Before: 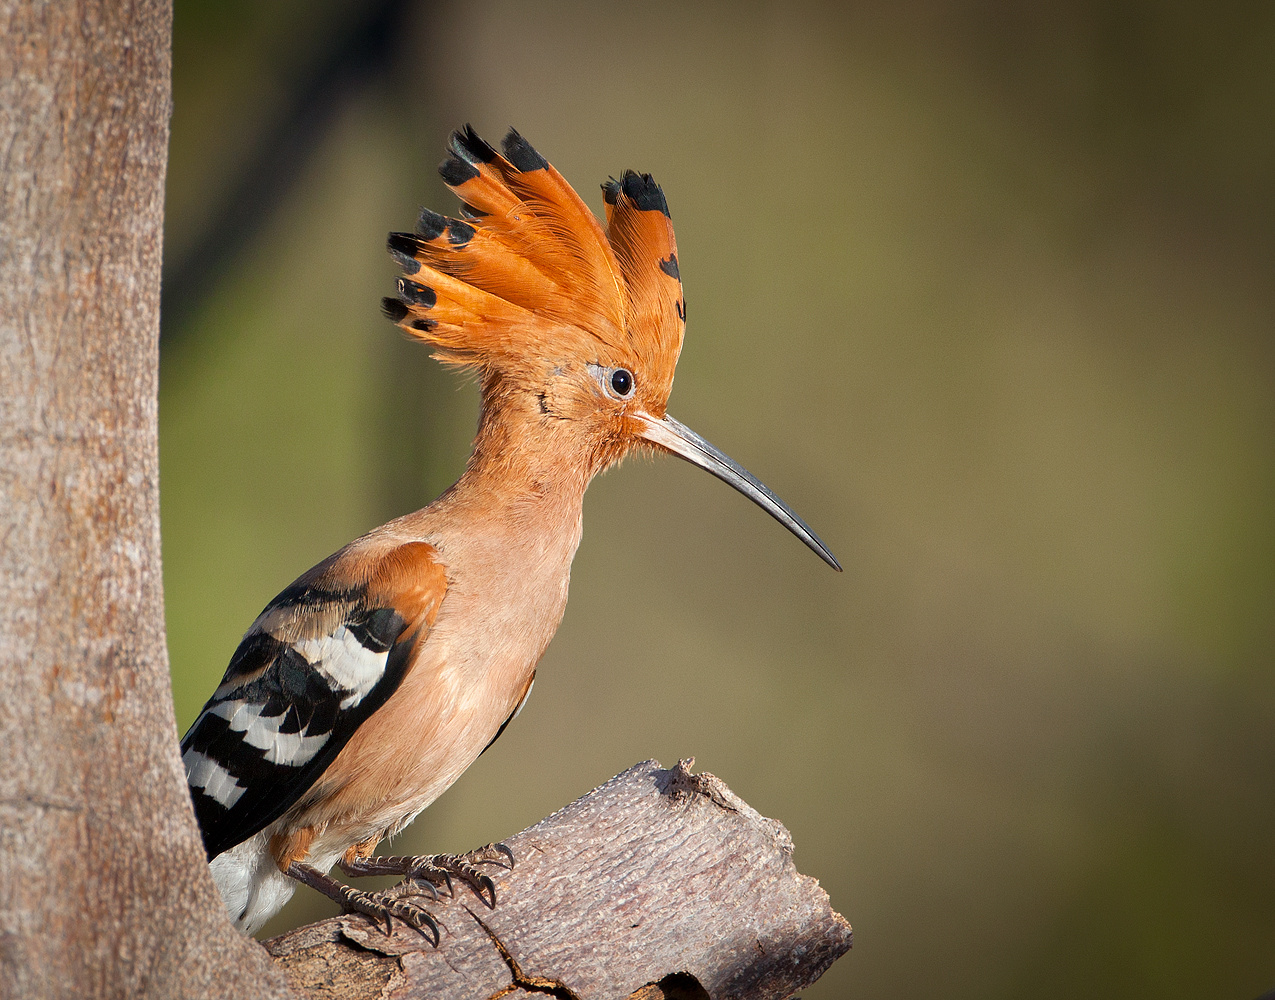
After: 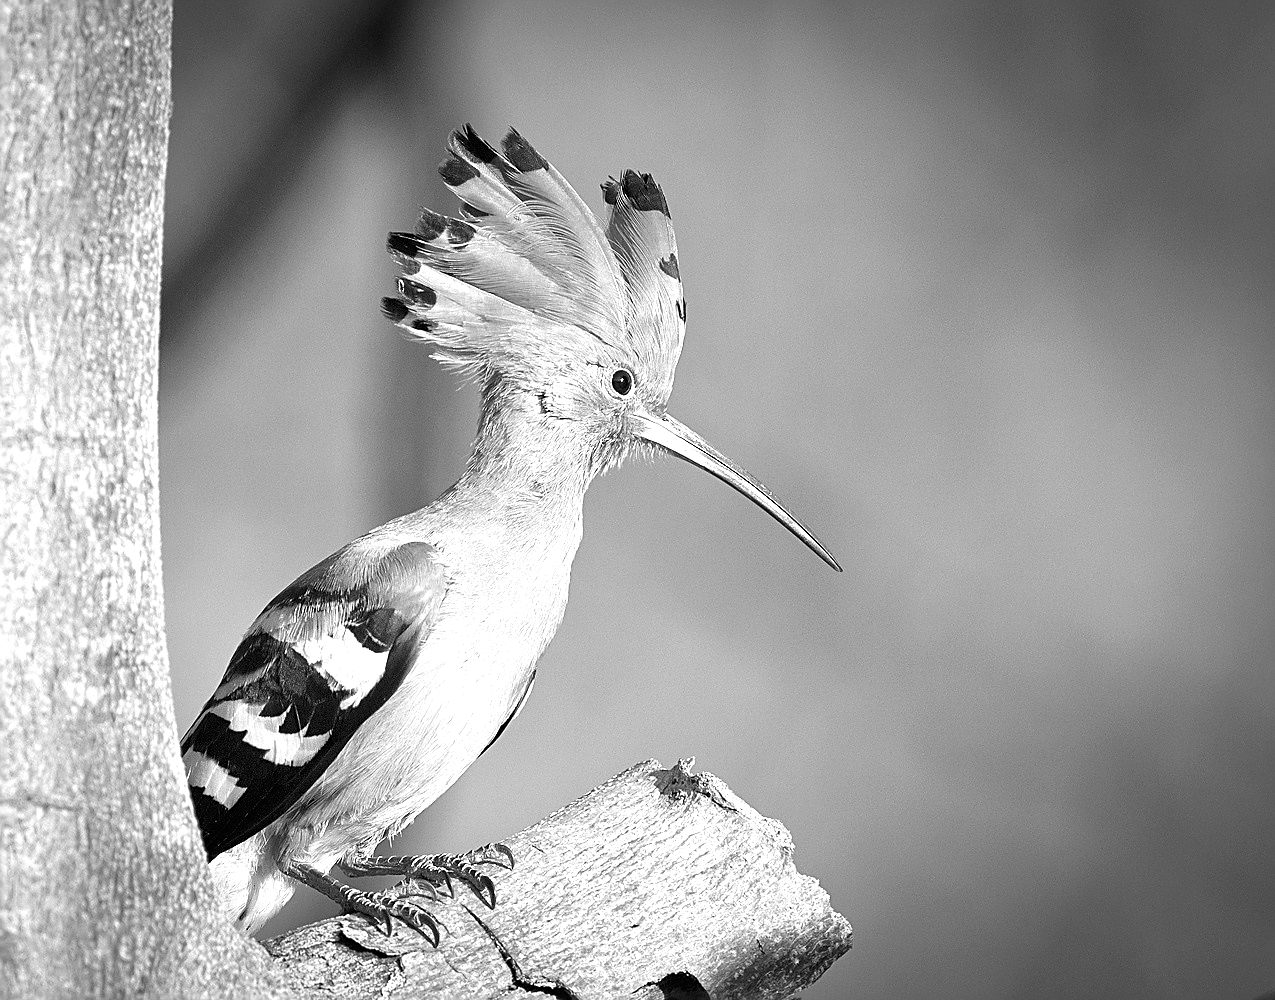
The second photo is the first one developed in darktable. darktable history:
sharpen: on, module defaults
monochrome: on, module defaults
exposure: black level correction 0, exposure 1.1 EV, compensate exposure bias true, compensate highlight preservation false
